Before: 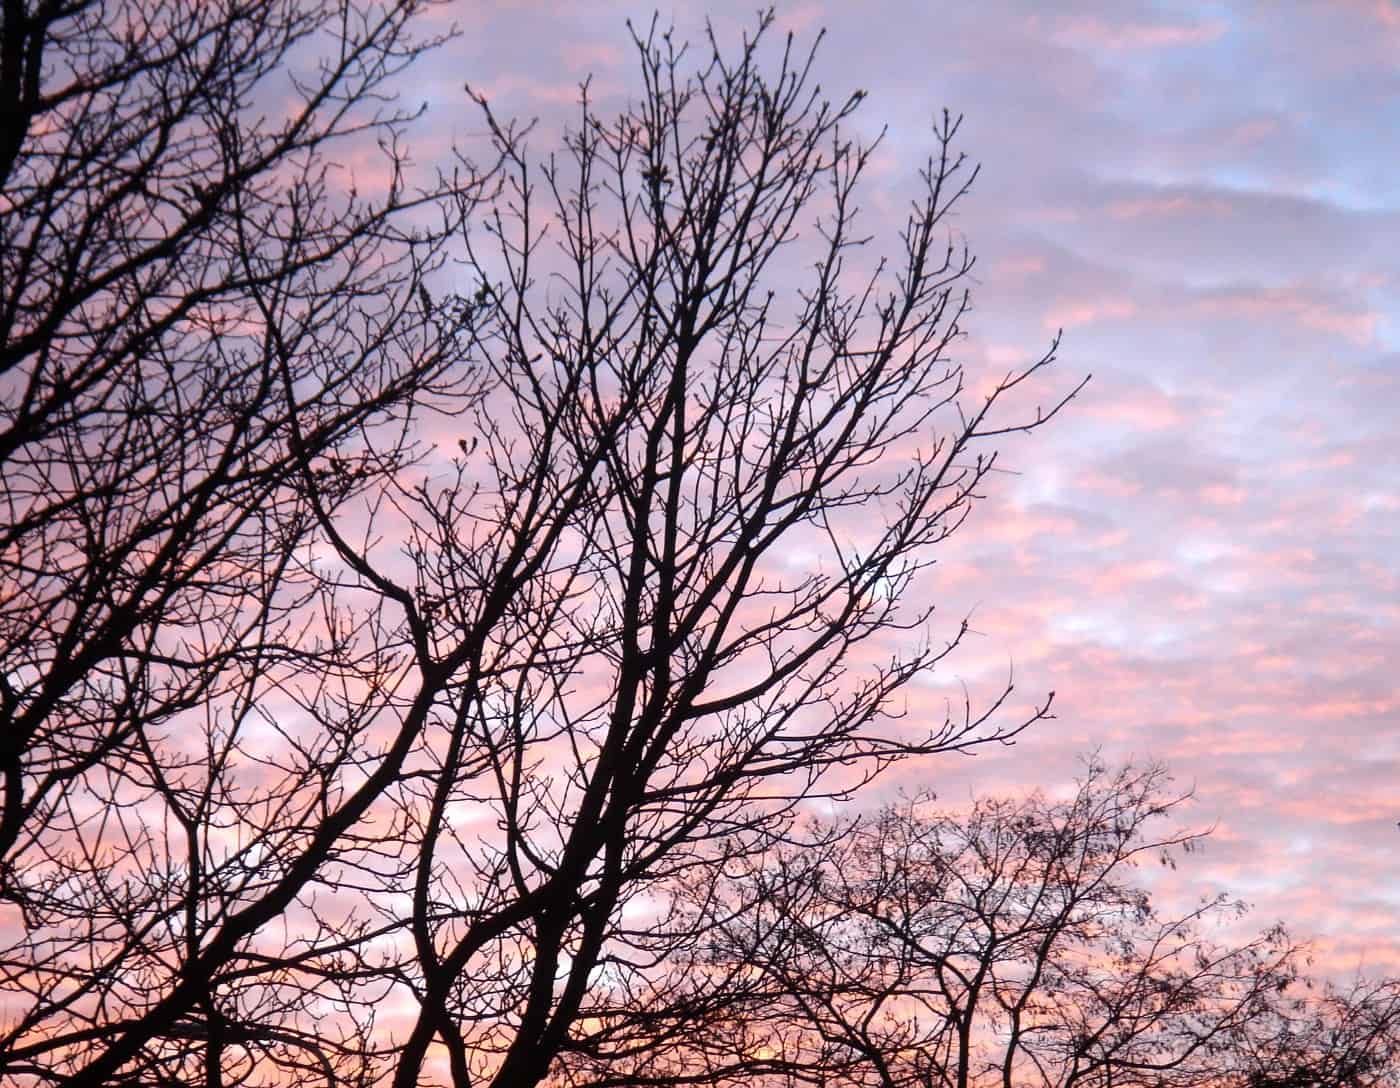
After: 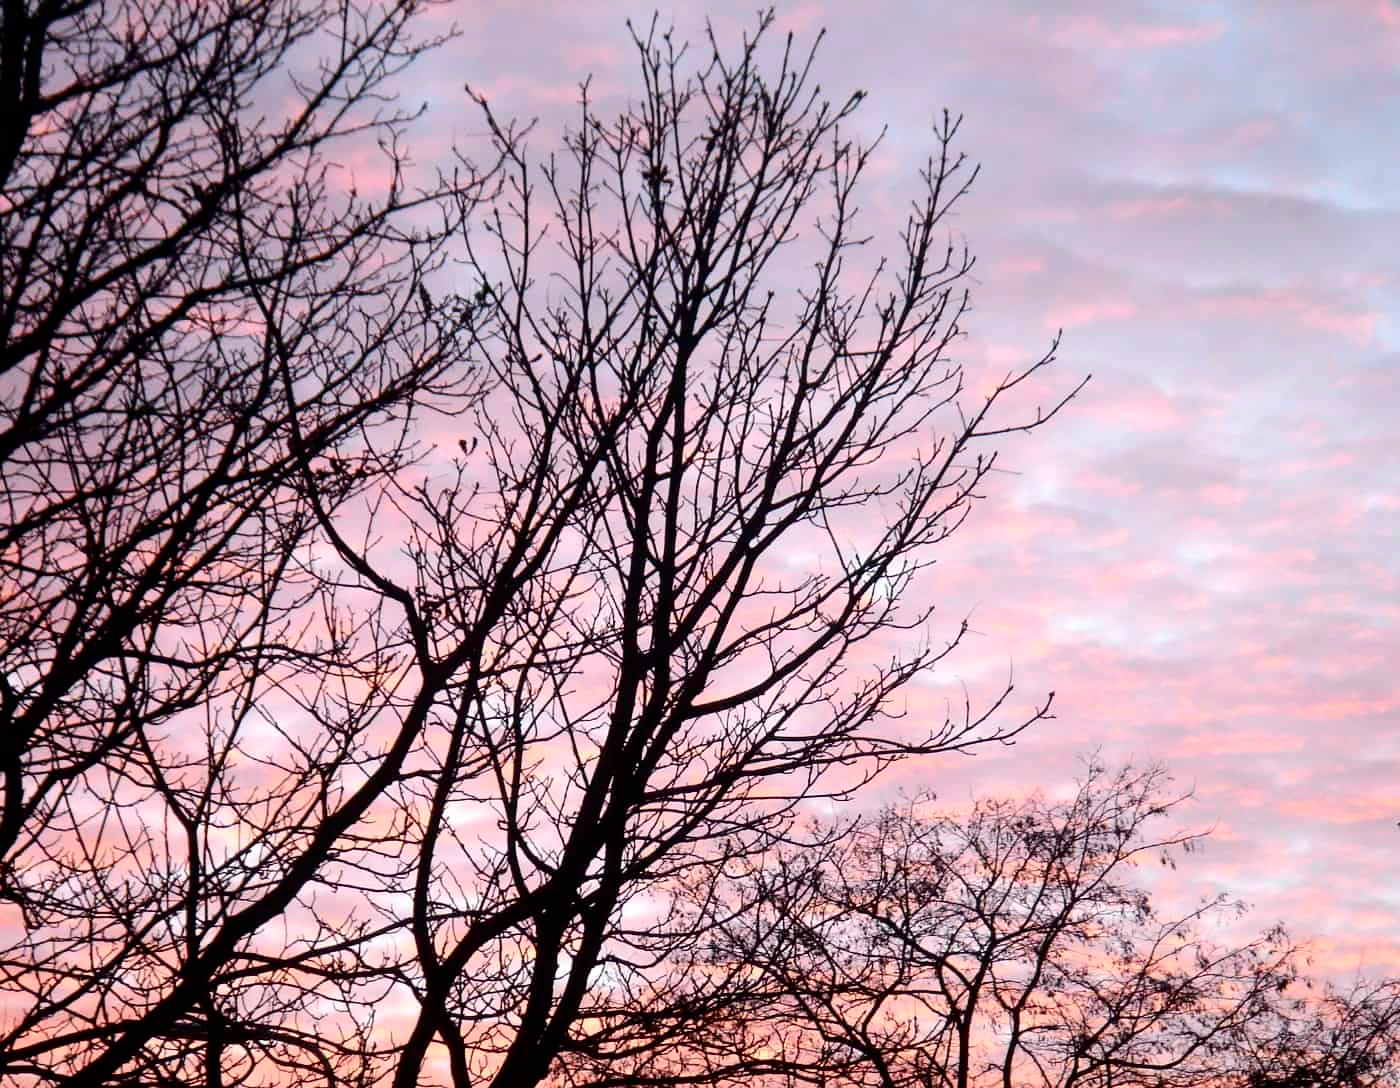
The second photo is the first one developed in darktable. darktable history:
tone curve: curves: ch0 [(0.003, 0) (0.066, 0.023) (0.149, 0.094) (0.264, 0.238) (0.395, 0.421) (0.517, 0.56) (0.688, 0.743) (0.813, 0.846) (1, 1)]; ch1 [(0, 0) (0.164, 0.115) (0.337, 0.332) (0.39, 0.398) (0.464, 0.461) (0.501, 0.5) (0.507, 0.503) (0.534, 0.537) (0.577, 0.59) (0.652, 0.681) (0.733, 0.749) (0.811, 0.796) (1, 1)]; ch2 [(0, 0) (0.337, 0.382) (0.464, 0.476) (0.501, 0.502) (0.527, 0.54) (0.551, 0.565) (0.6, 0.59) (0.687, 0.675) (1, 1)], color space Lab, independent channels, preserve colors none
